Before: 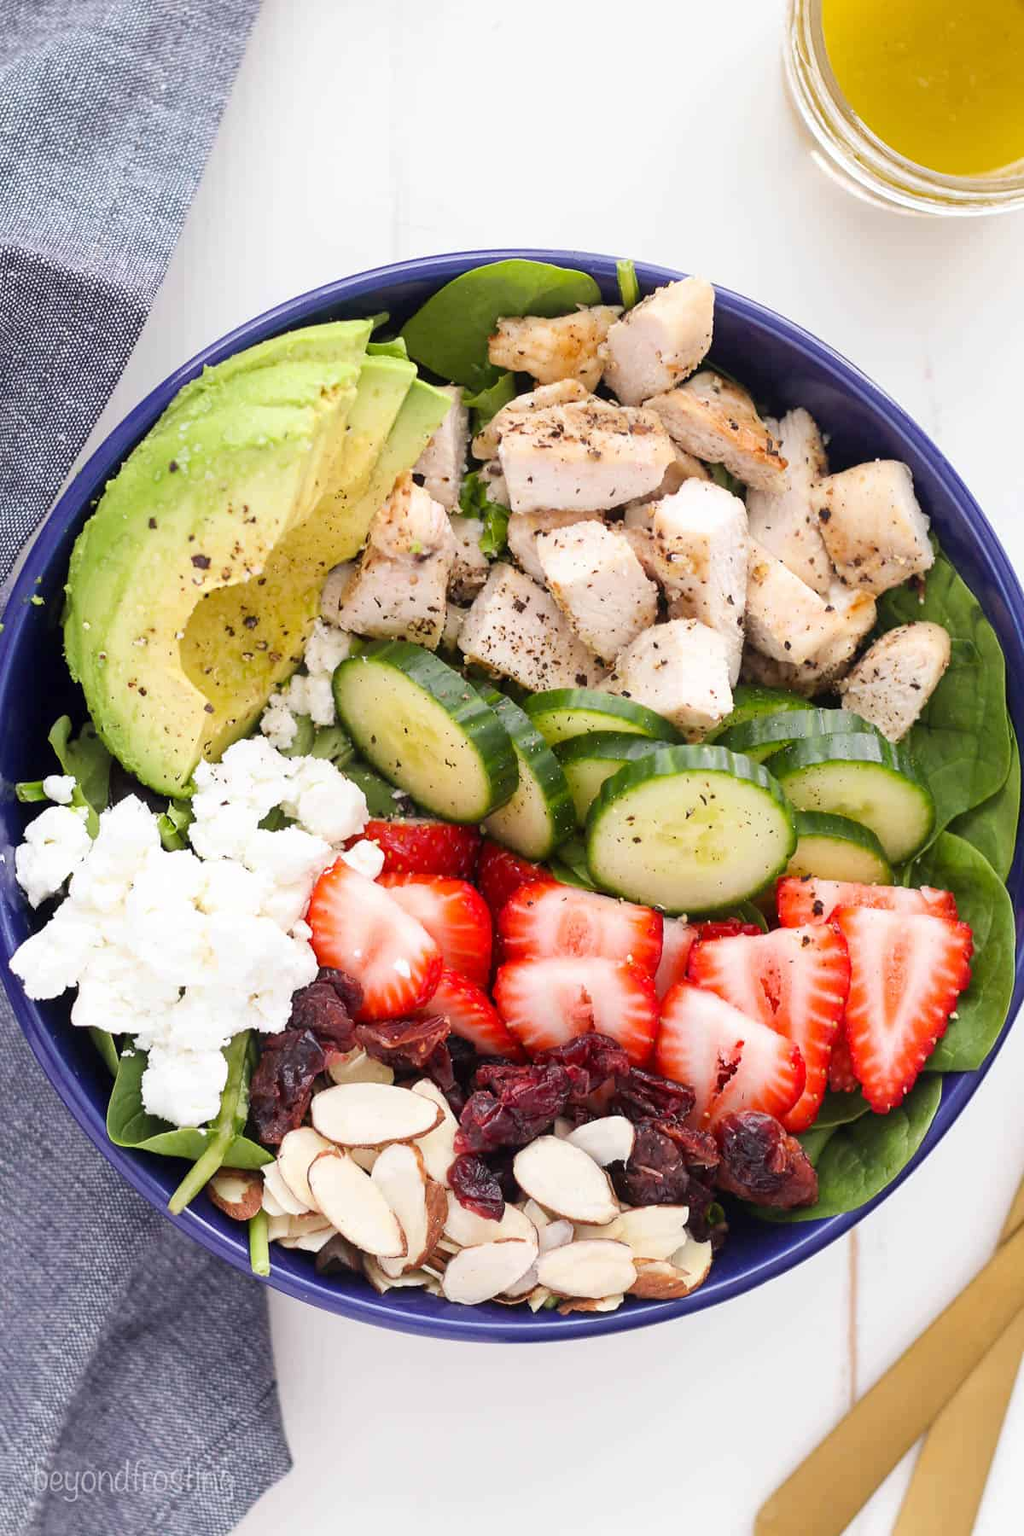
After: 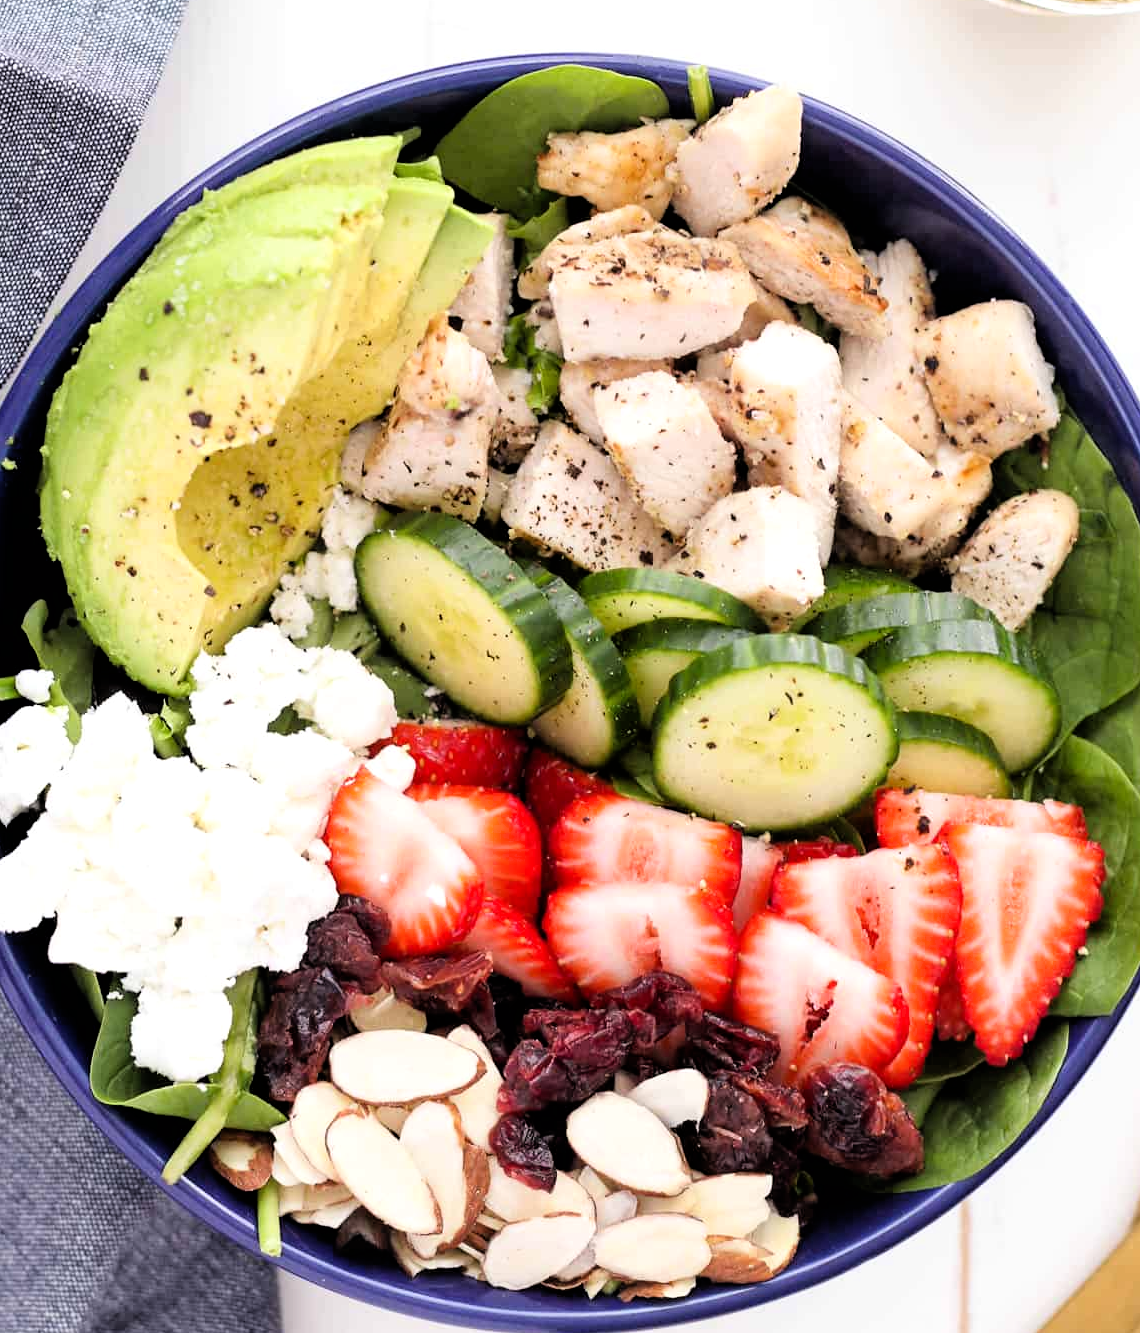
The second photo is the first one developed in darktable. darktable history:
filmic rgb: black relative exposure -4.93 EV, white relative exposure 2.84 EV, hardness 3.72
crop and rotate: left 2.991%, top 13.302%, right 1.981%, bottom 12.636%
levels: levels [0, 0.476, 0.951]
